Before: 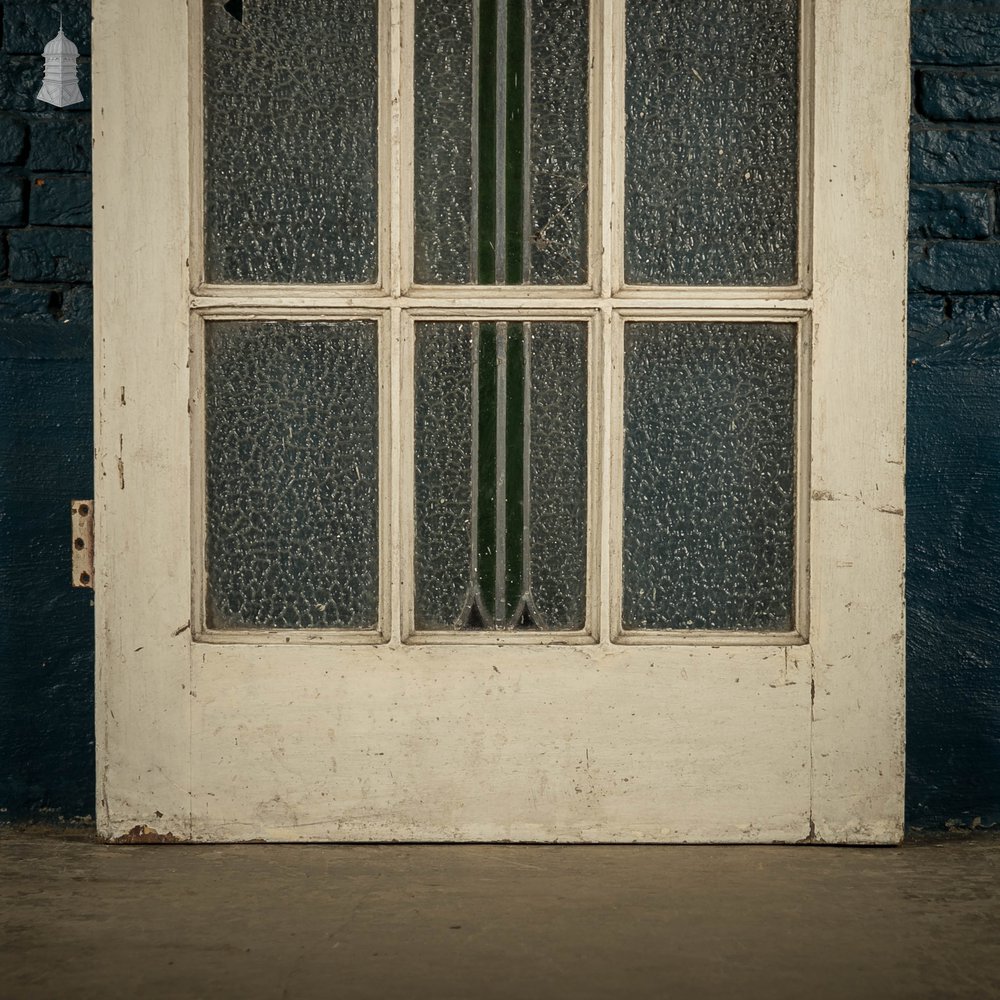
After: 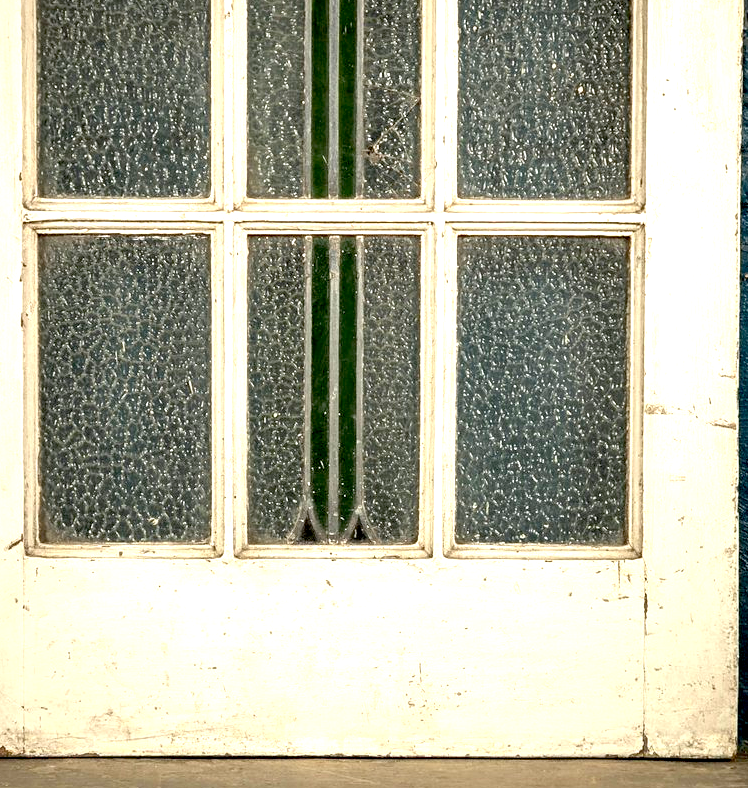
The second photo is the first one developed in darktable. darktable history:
crop: left 16.768%, top 8.653%, right 8.362%, bottom 12.485%
exposure: black level correction 0.009, exposure 1.425 EV, compensate highlight preservation false
